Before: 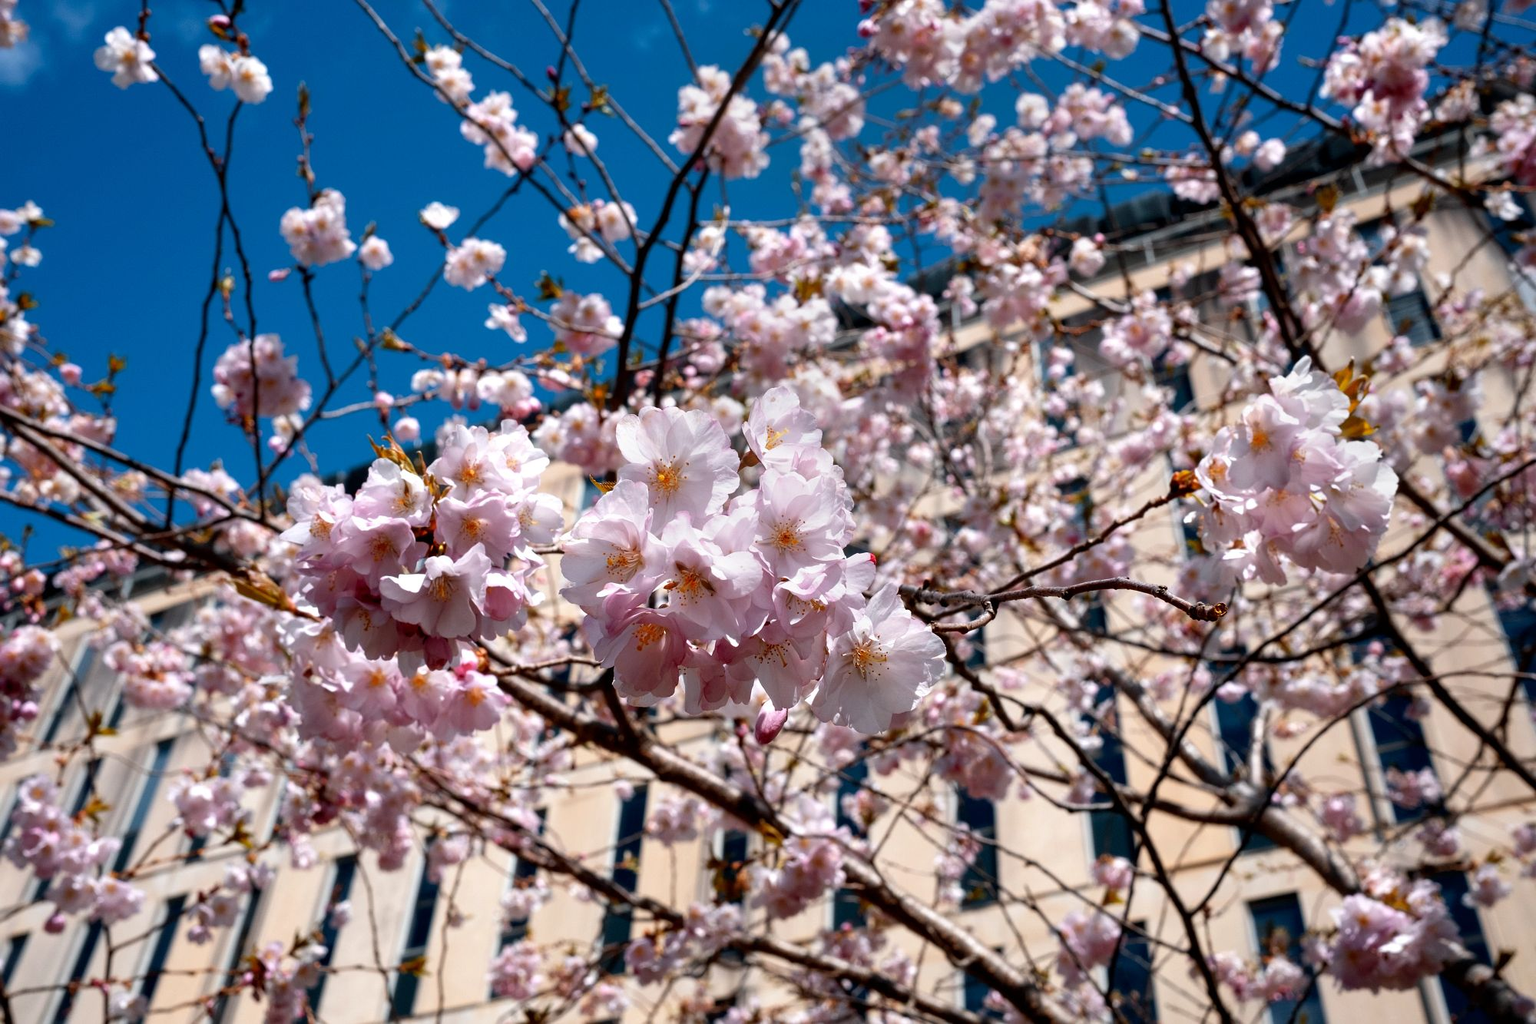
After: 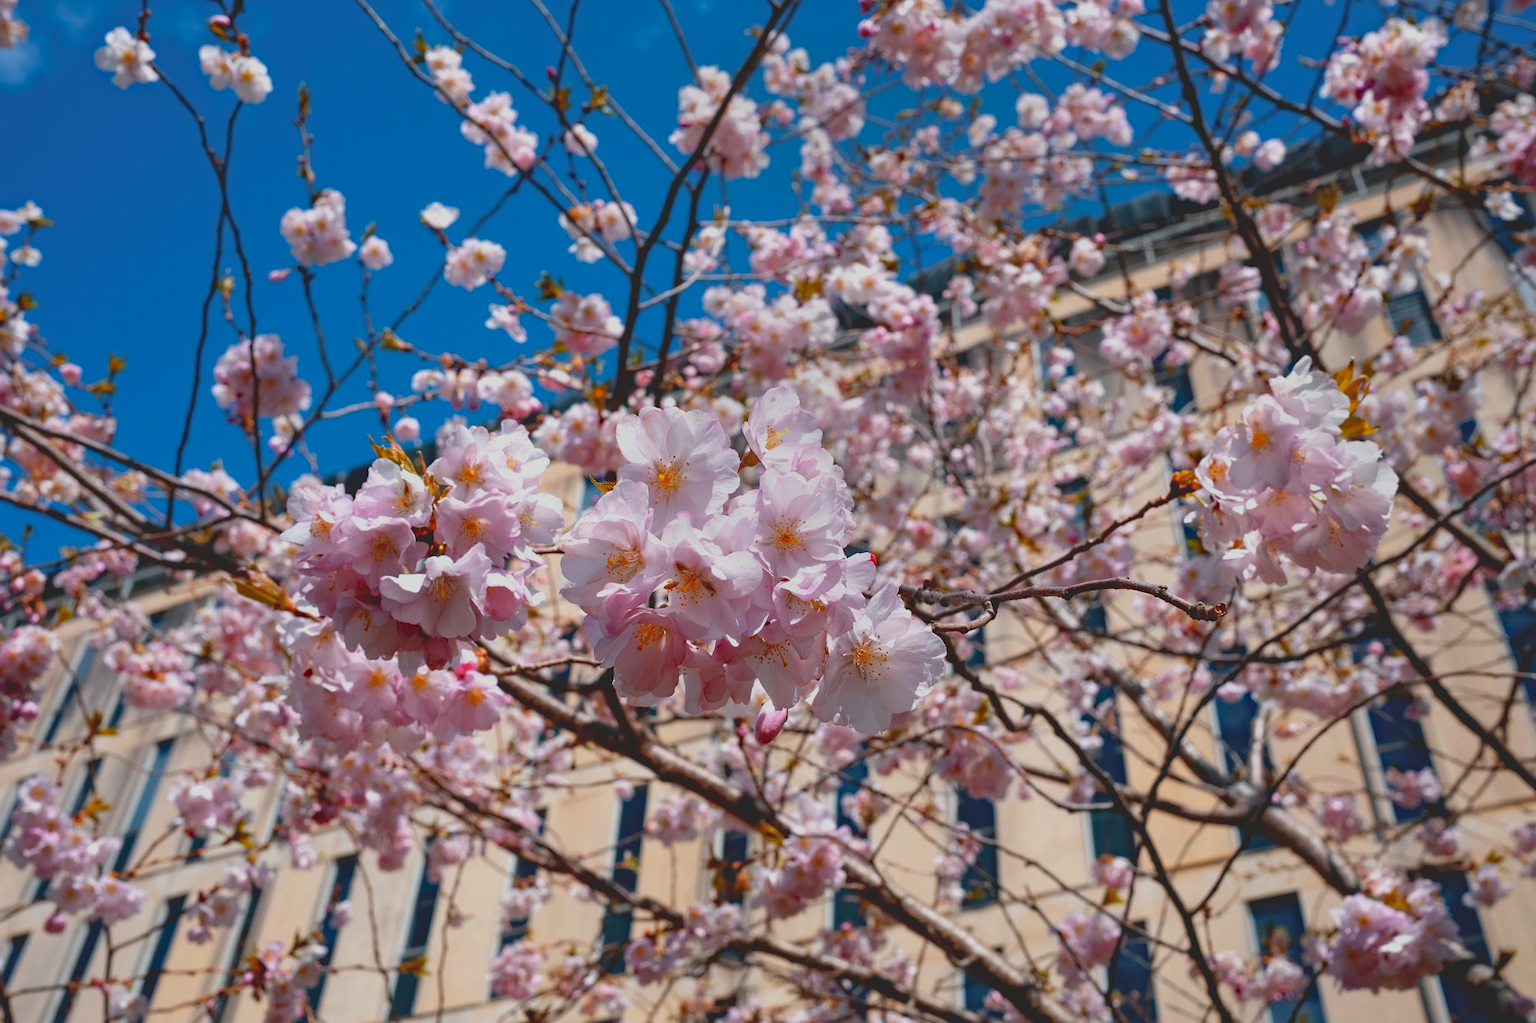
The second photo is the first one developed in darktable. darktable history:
contrast brightness saturation: contrast -0.293
haze removal: compatibility mode true, adaptive false
